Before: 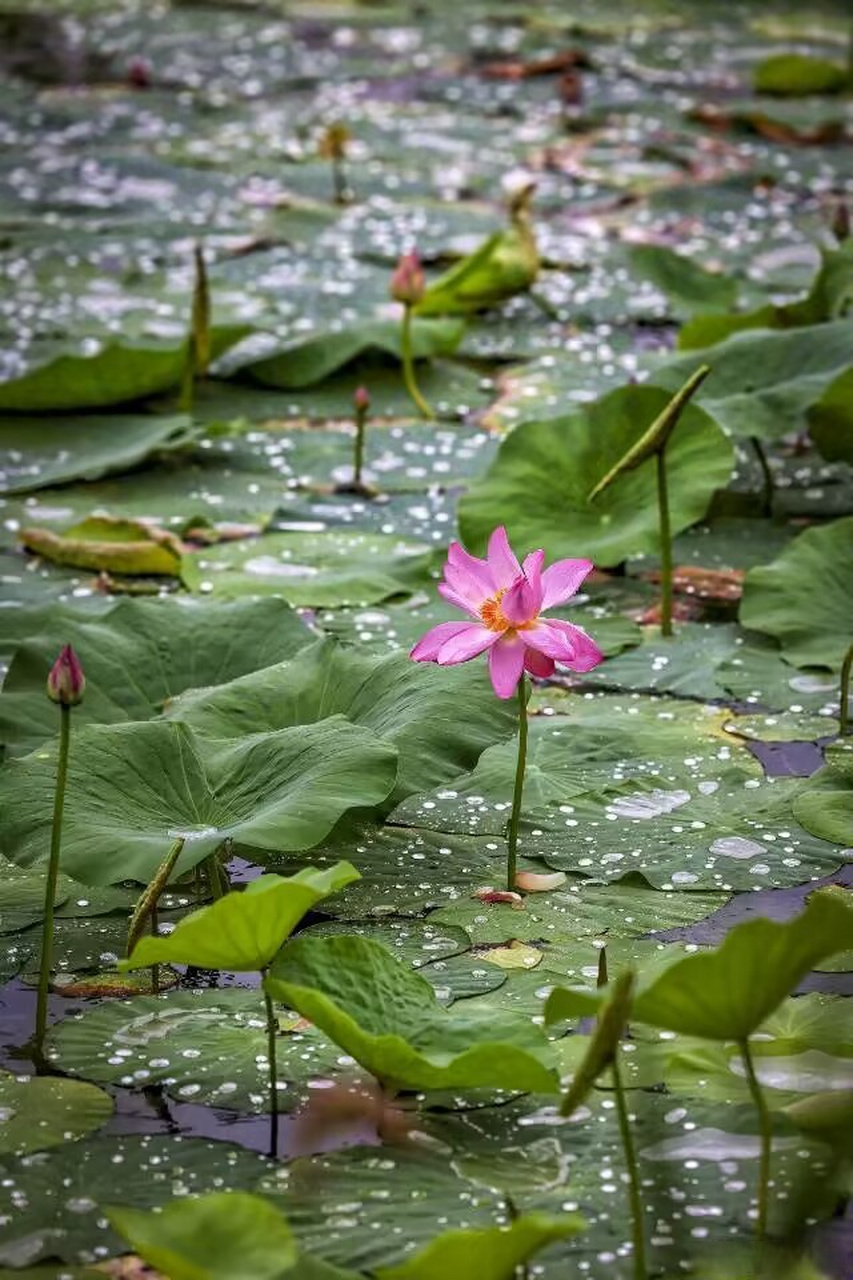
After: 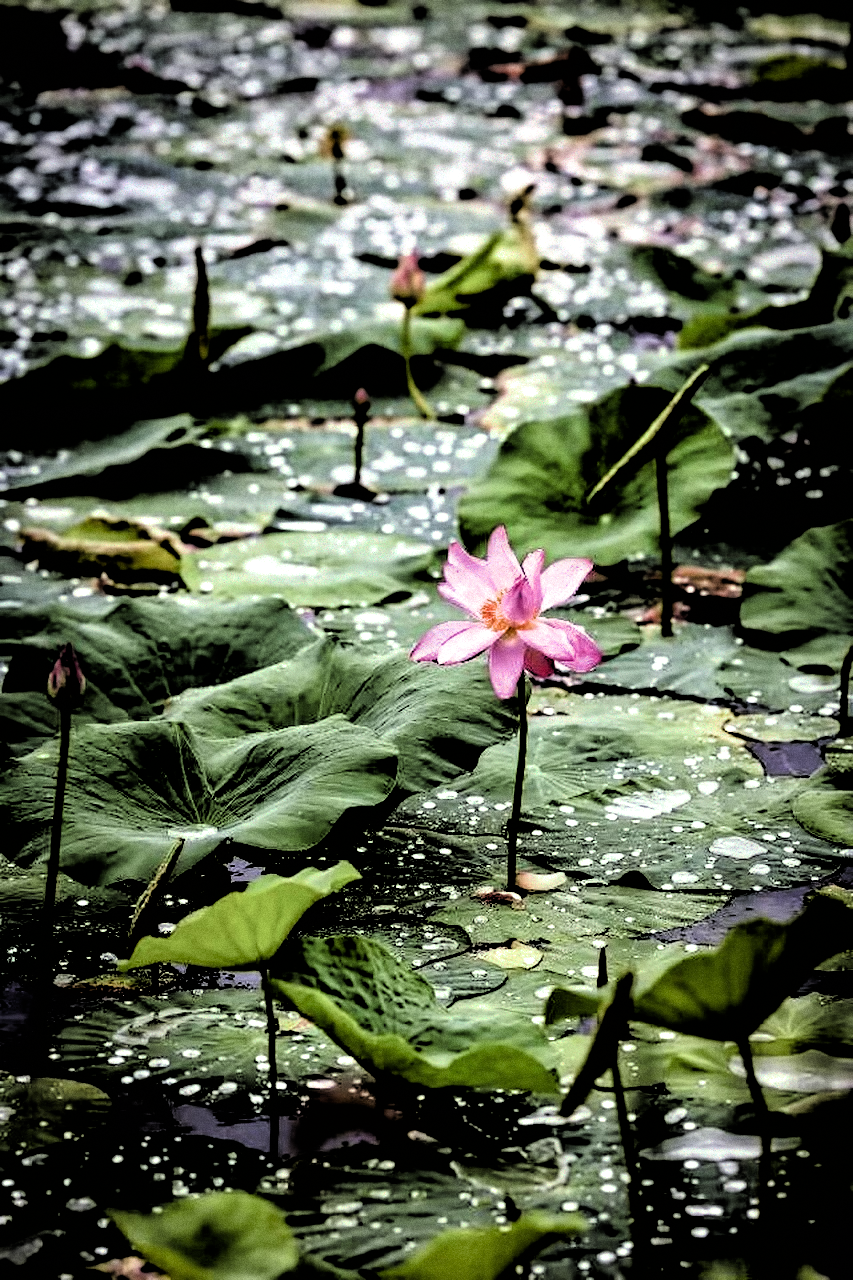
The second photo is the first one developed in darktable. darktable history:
grain: coarseness 3.21 ISO
filmic rgb: black relative exposure -1 EV, white relative exposure 2.05 EV, hardness 1.52, contrast 2.25, enable highlight reconstruction true
